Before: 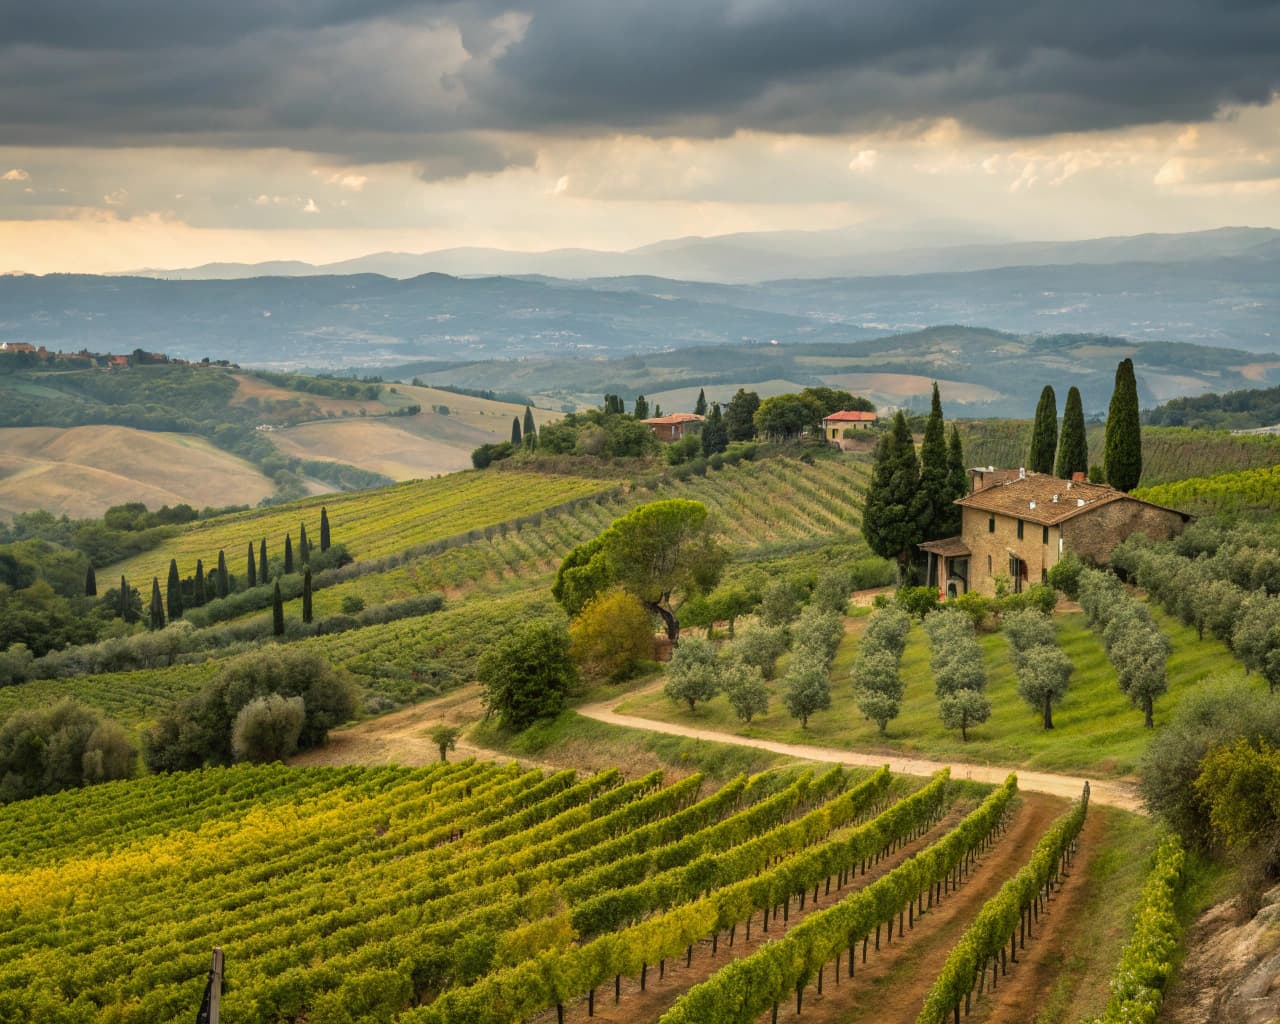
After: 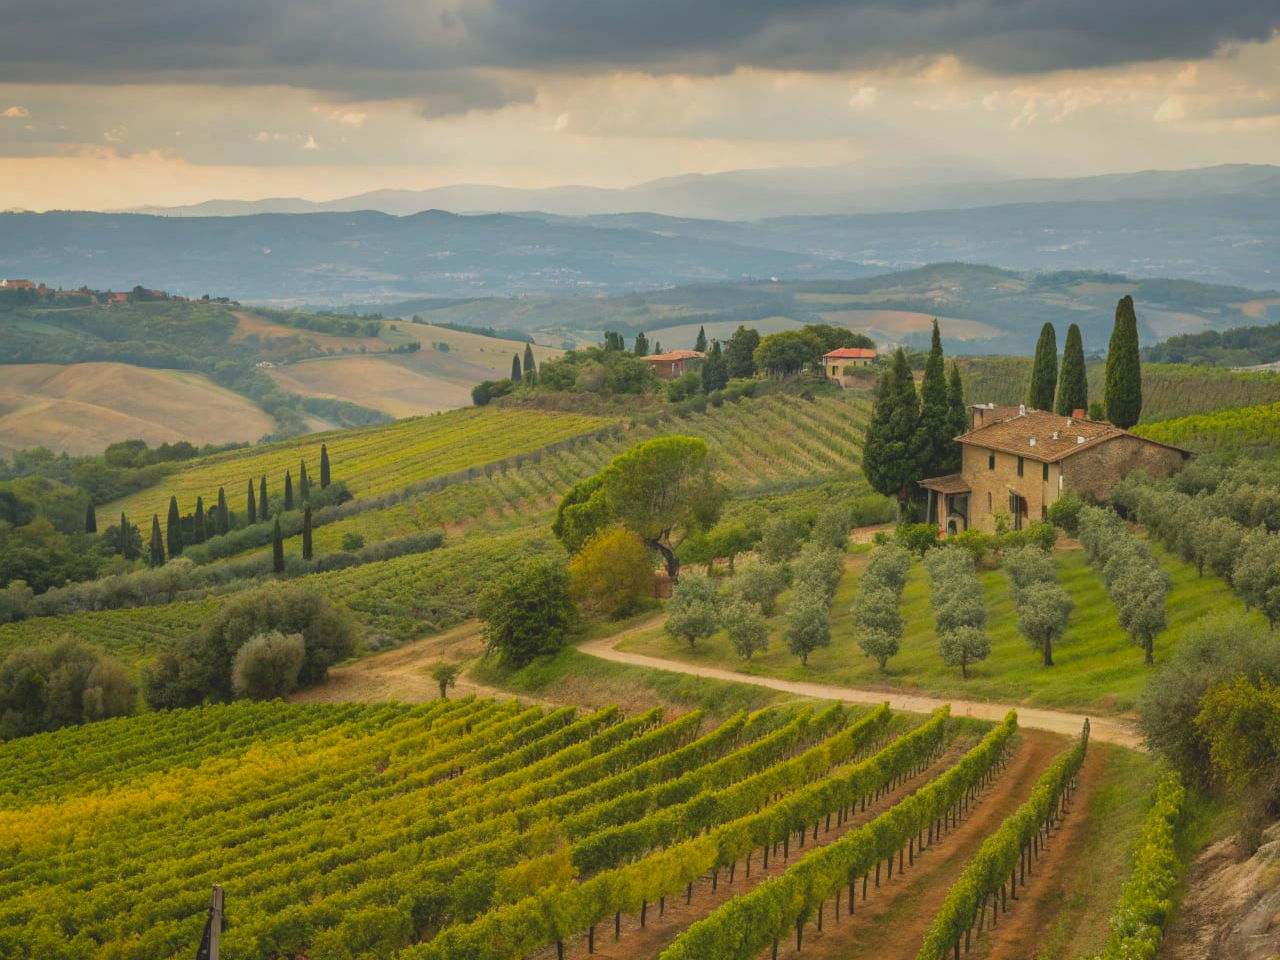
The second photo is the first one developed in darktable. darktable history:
local contrast: detail 70%
crop and rotate: top 6.25%
